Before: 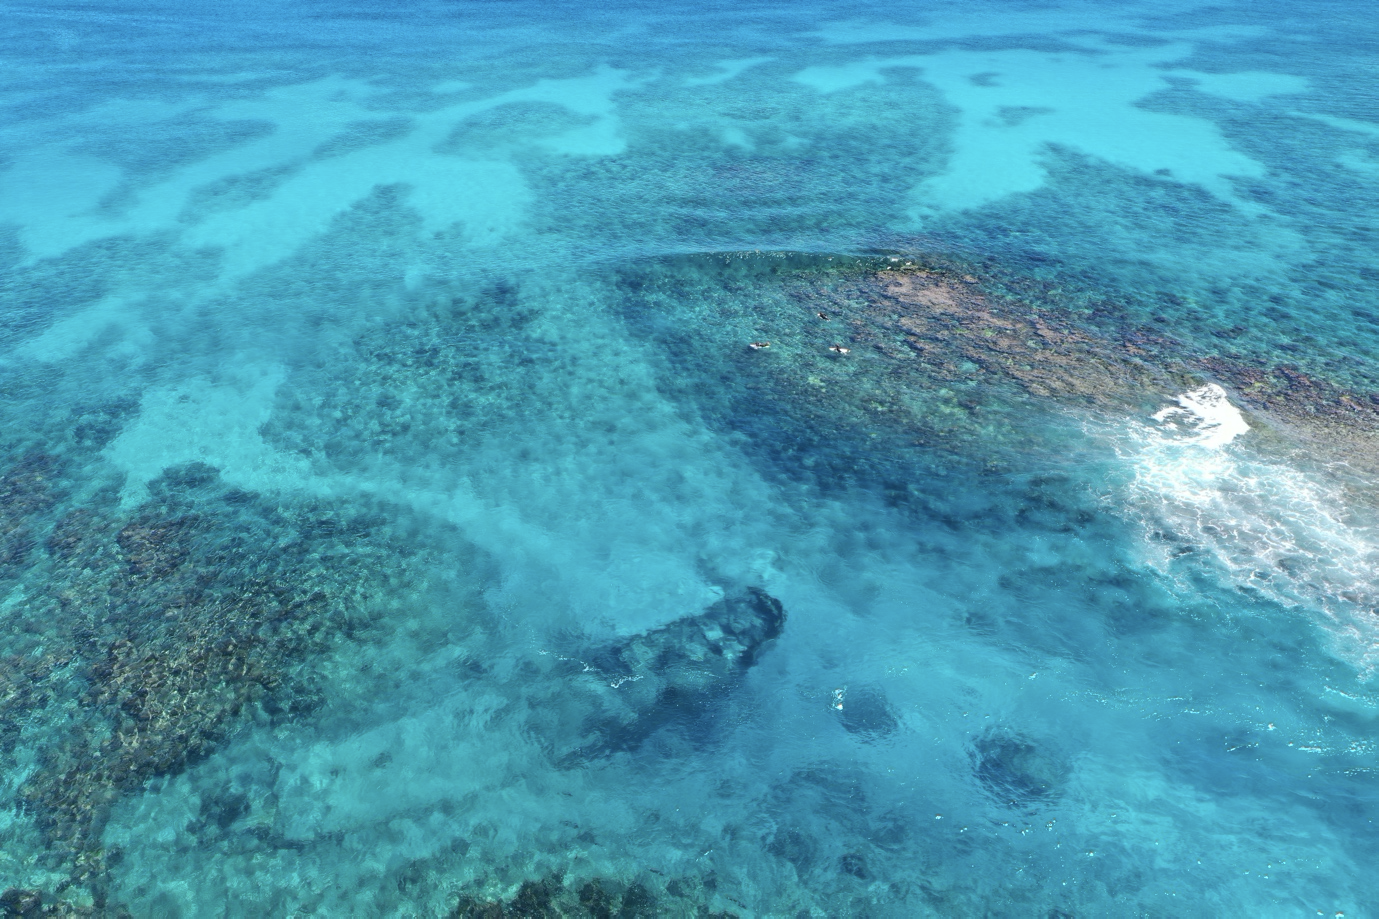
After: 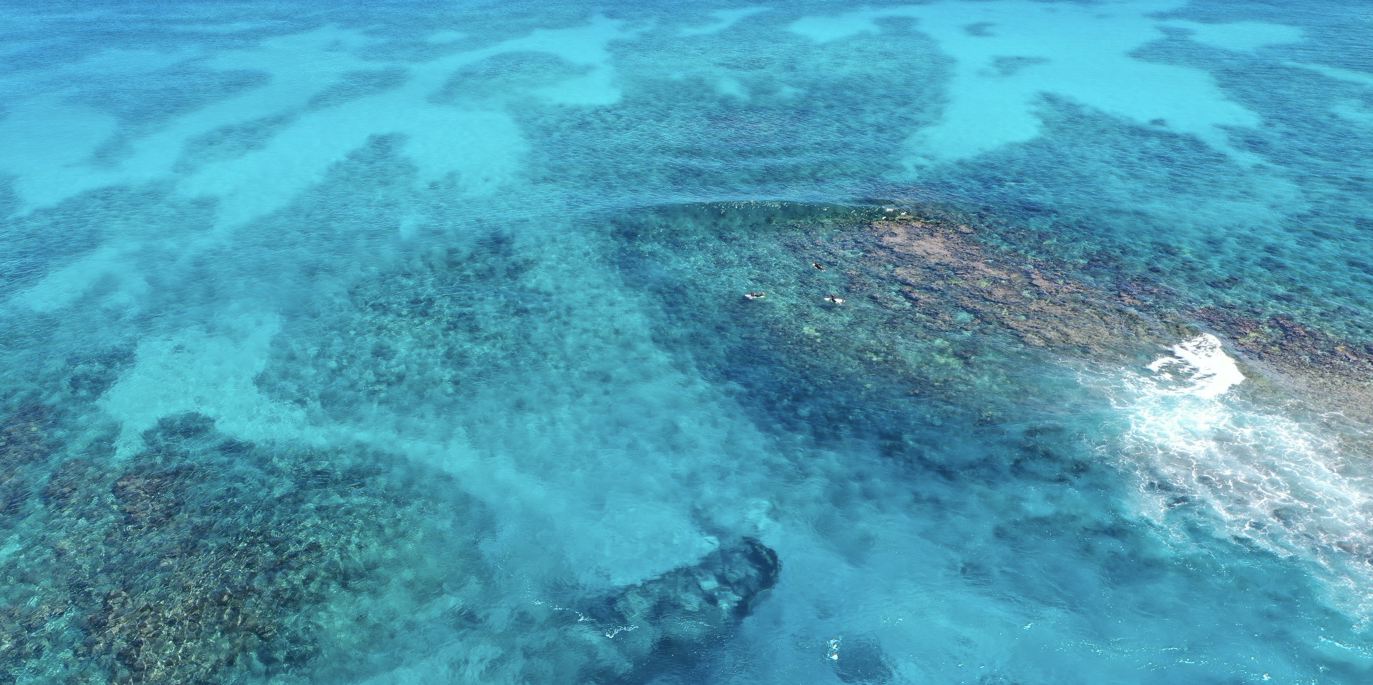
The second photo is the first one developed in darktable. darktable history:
crop: left 0.393%, top 5.538%, bottom 19.857%
